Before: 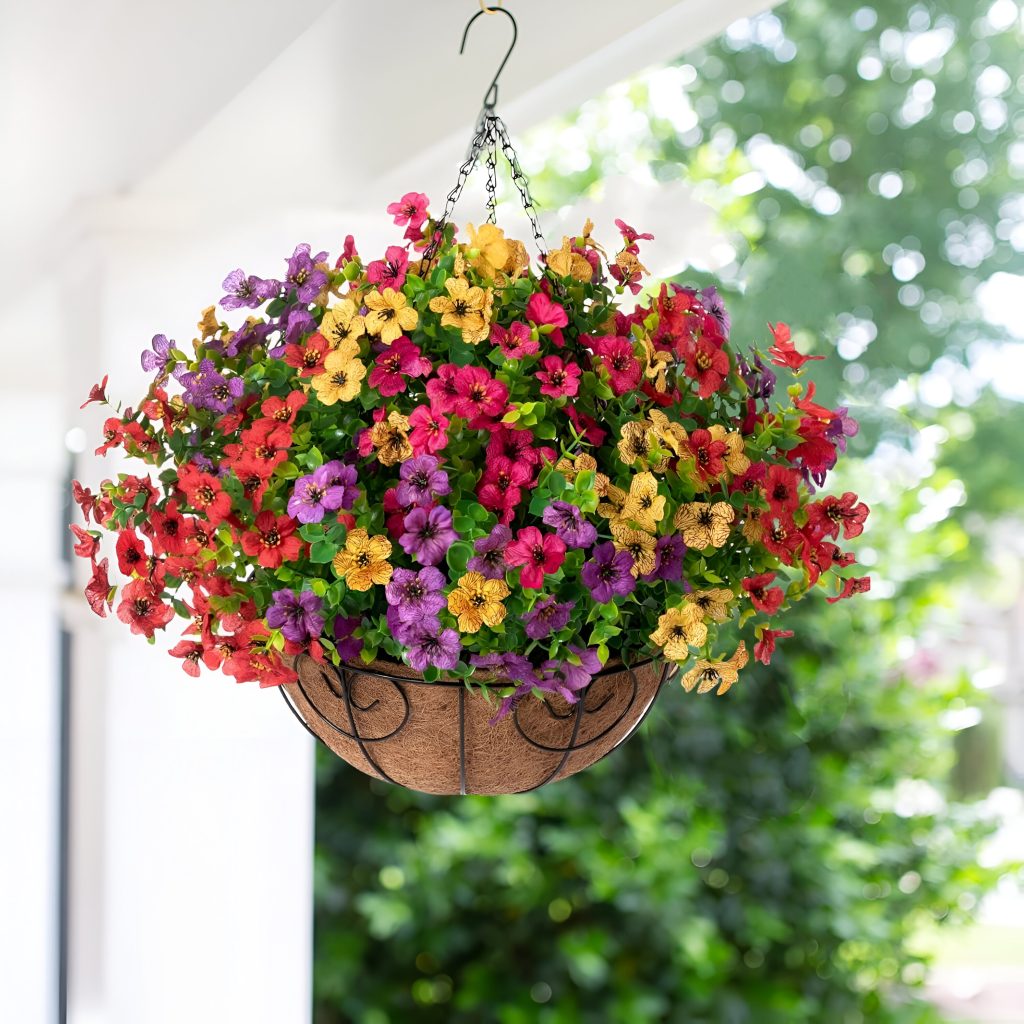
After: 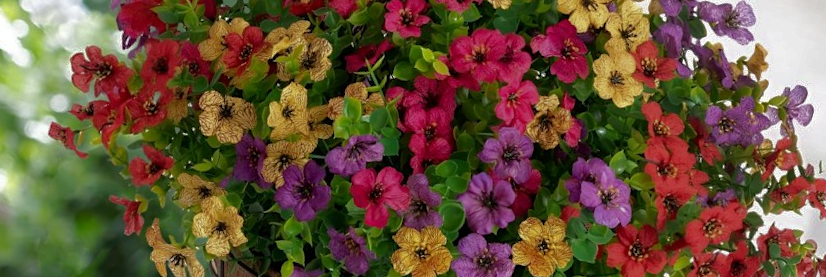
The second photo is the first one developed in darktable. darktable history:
base curve: curves: ch0 [(0, 0) (0.826, 0.587) (1, 1)]
crop and rotate: angle 16.12°, top 30.835%, bottom 35.653%
